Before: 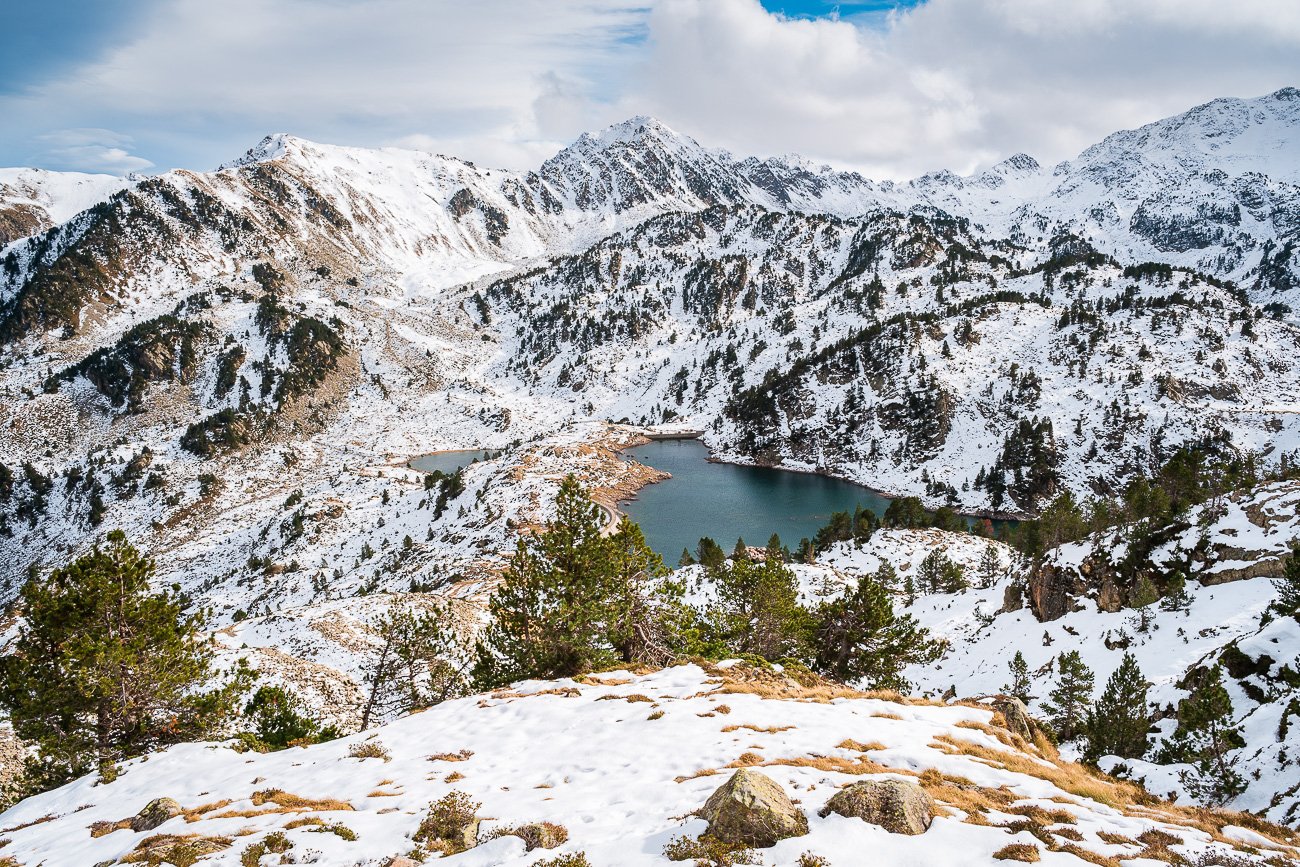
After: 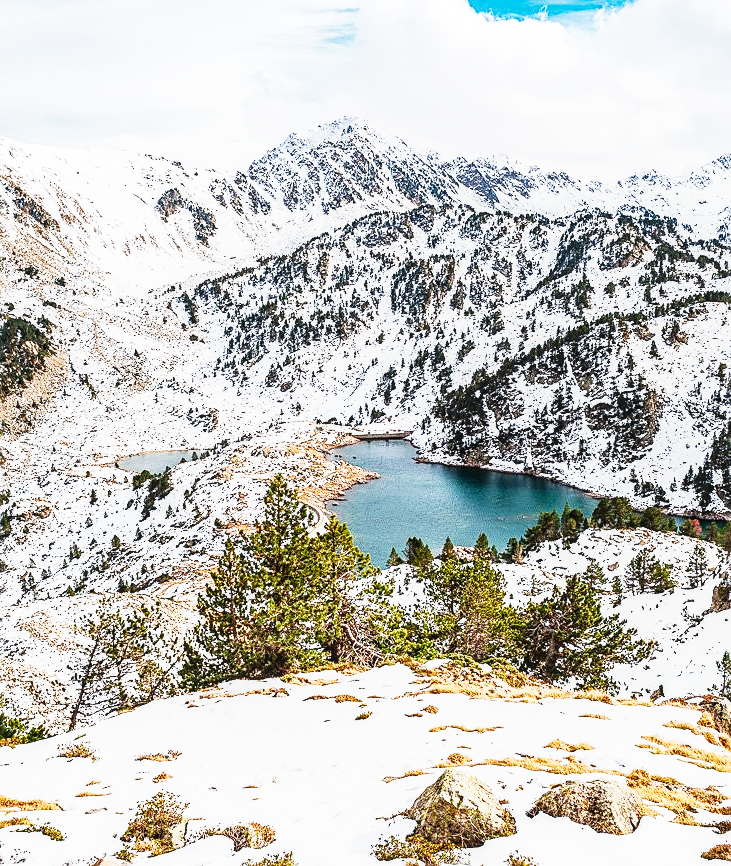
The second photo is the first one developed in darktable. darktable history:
sharpen: on, module defaults
local contrast: on, module defaults
crop and rotate: left 22.516%, right 21.234%
base curve: curves: ch0 [(0, 0) (0.007, 0.004) (0.027, 0.03) (0.046, 0.07) (0.207, 0.54) (0.442, 0.872) (0.673, 0.972) (1, 1)], preserve colors none
